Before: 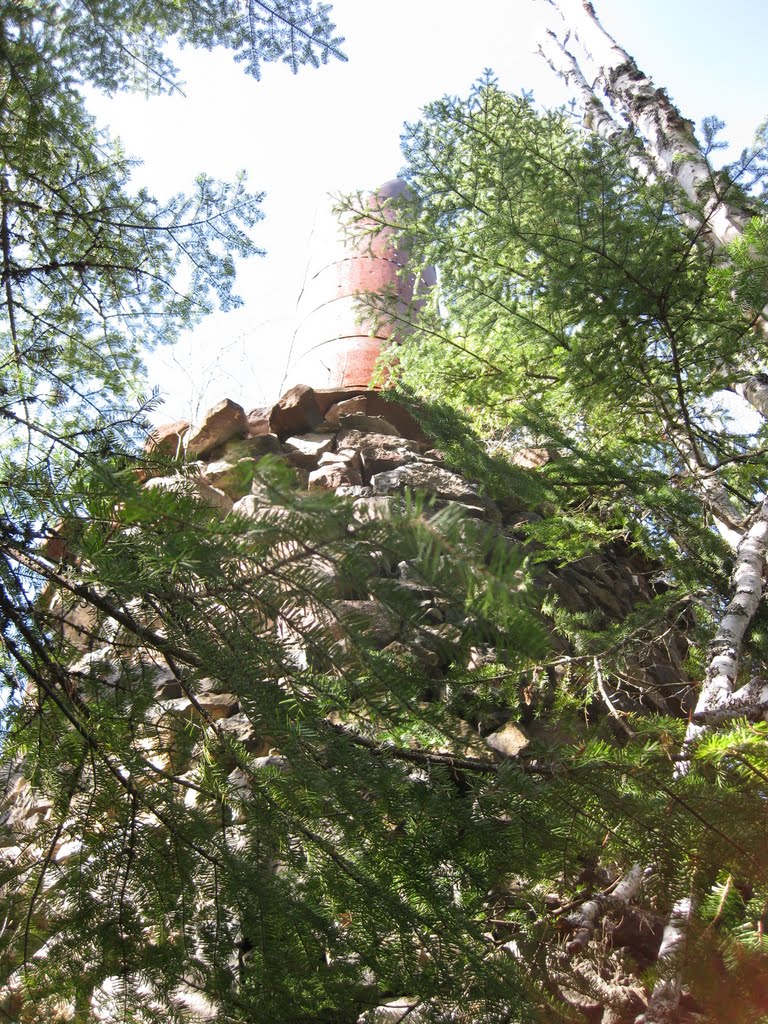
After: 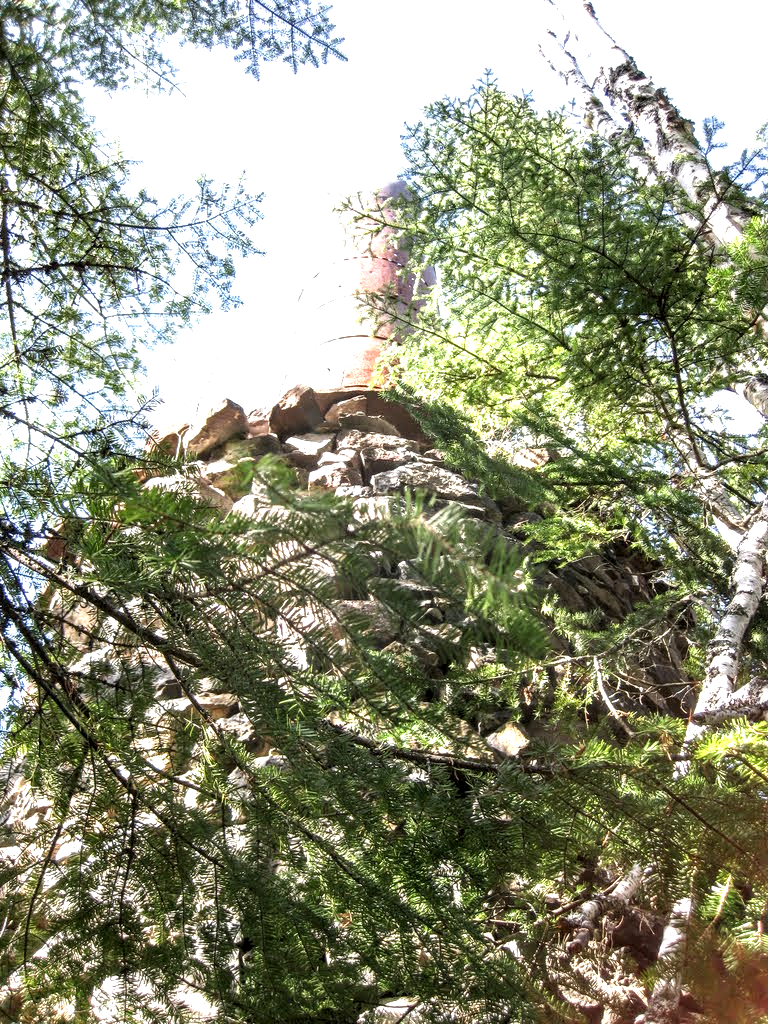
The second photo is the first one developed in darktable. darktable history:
local contrast: highlights 65%, shadows 54%, detail 169%, midtone range 0.514
exposure: exposure 0.566 EV, compensate highlight preservation false
